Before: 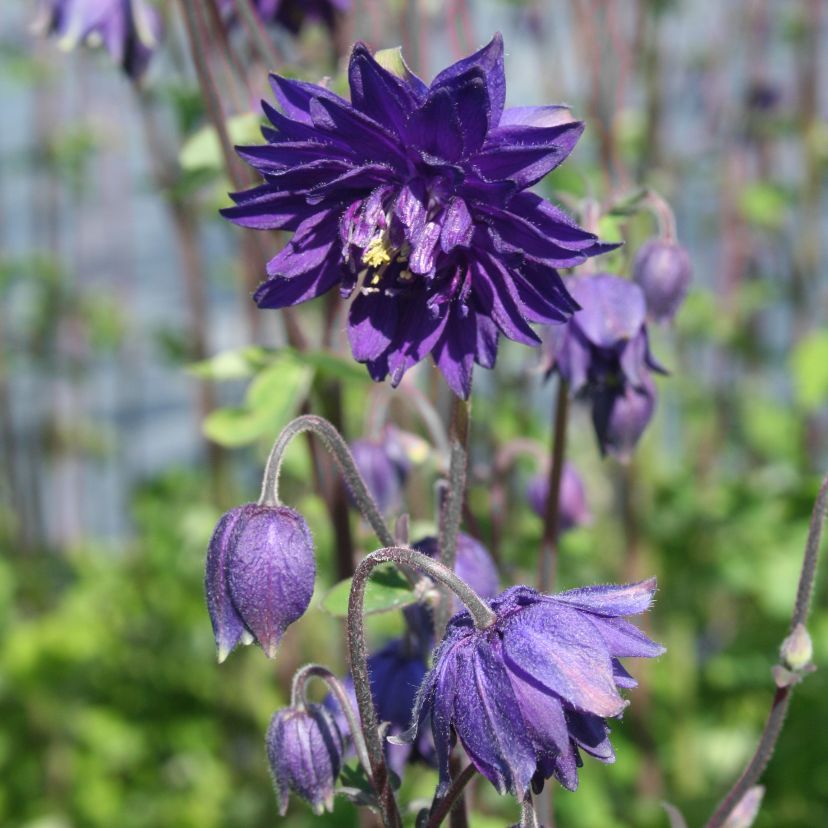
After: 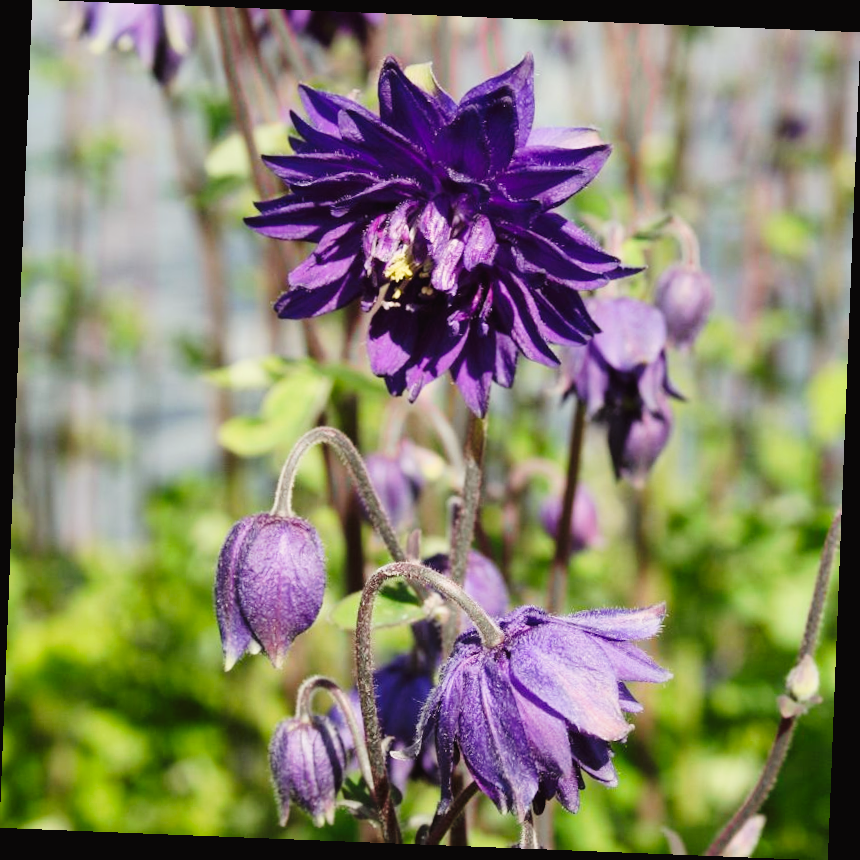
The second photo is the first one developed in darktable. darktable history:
rotate and perspective: rotation 2.27°, automatic cropping off
color balance: lift [1.005, 1.002, 0.998, 0.998], gamma [1, 1.021, 1.02, 0.979], gain [0.923, 1.066, 1.056, 0.934]
tone curve: curves: ch0 [(0, 0) (0.003, 0.016) (0.011, 0.019) (0.025, 0.023) (0.044, 0.029) (0.069, 0.042) (0.1, 0.068) (0.136, 0.101) (0.177, 0.143) (0.224, 0.21) (0.277, 0.289) (0.335, 0.379) (0.399, 0.476) (0.468, 0.569) (0.543, 0.654) (0.623, 0.75) (0.709, 0.822) (0.801, 0.893) (0.898, 0.946) (1, 1)], preserve colors none
filmic rgb: middle gray luminance 18.42%, black relative exposure -11.45 EV, white relative exposure 2.55 EV, threshold 6 EV, target black luminance 0%, hardness 8.41, latitude 99%, contrast 1.084, shadows ↔ highlights balance 0.505%, add noise in highlights 0, preserve chrominance max RGB, color science v3 (2019), use custom middle-gray values true, iterations of high-quality reconstruction 0, contrast in highlights soft, enable highlight reconstruction true
